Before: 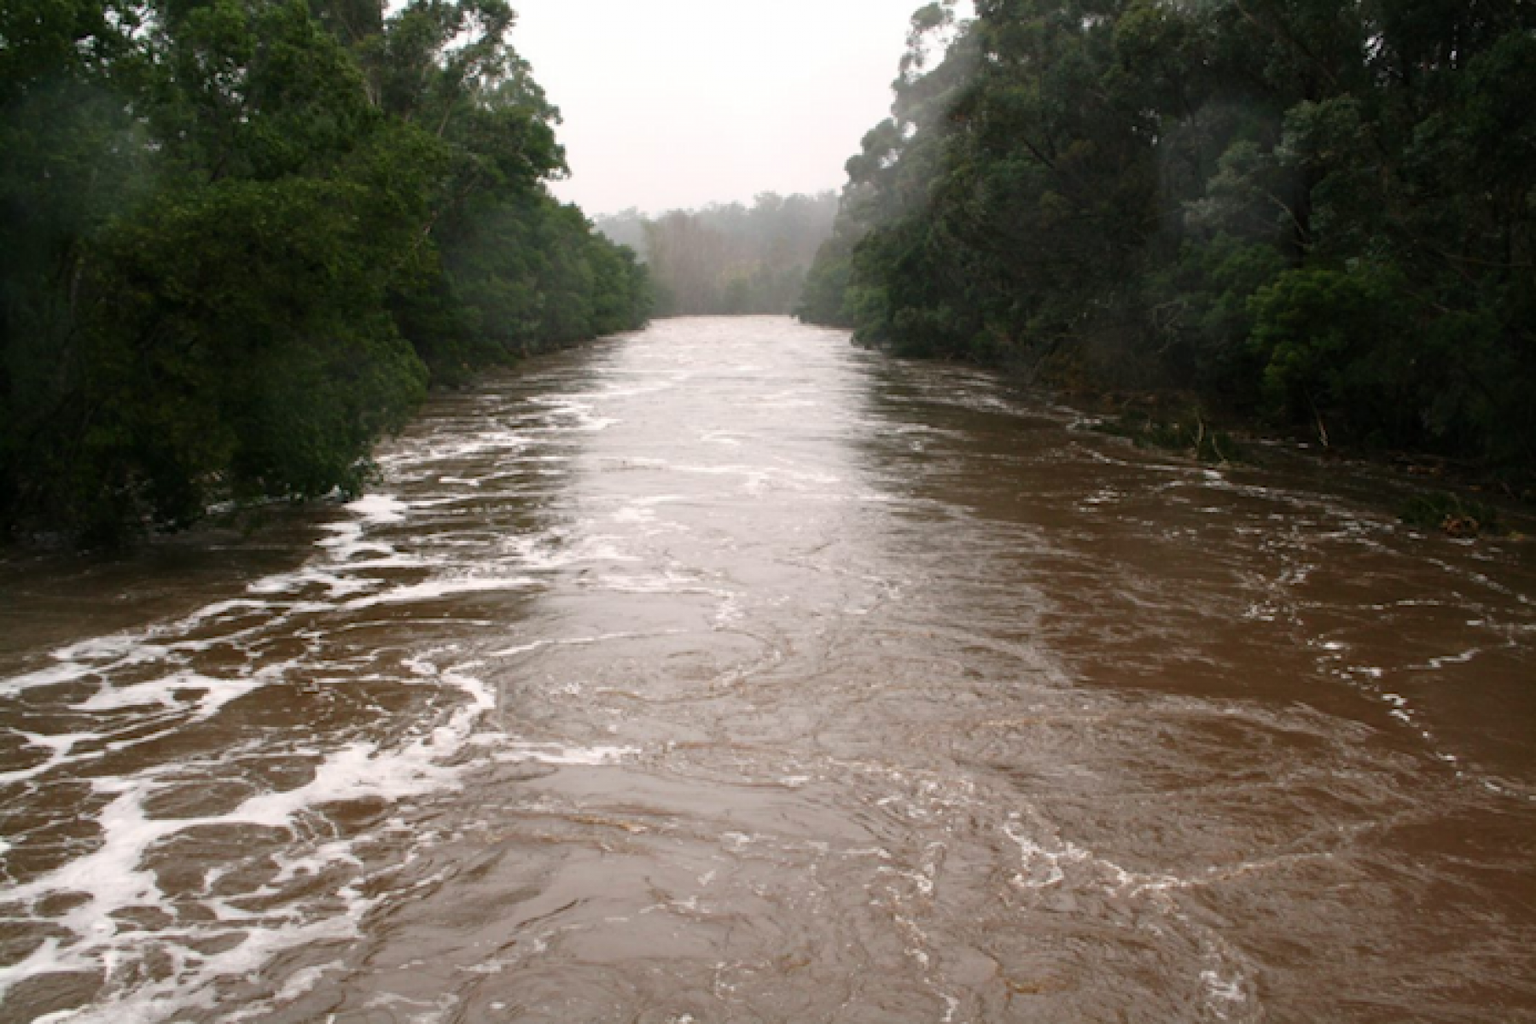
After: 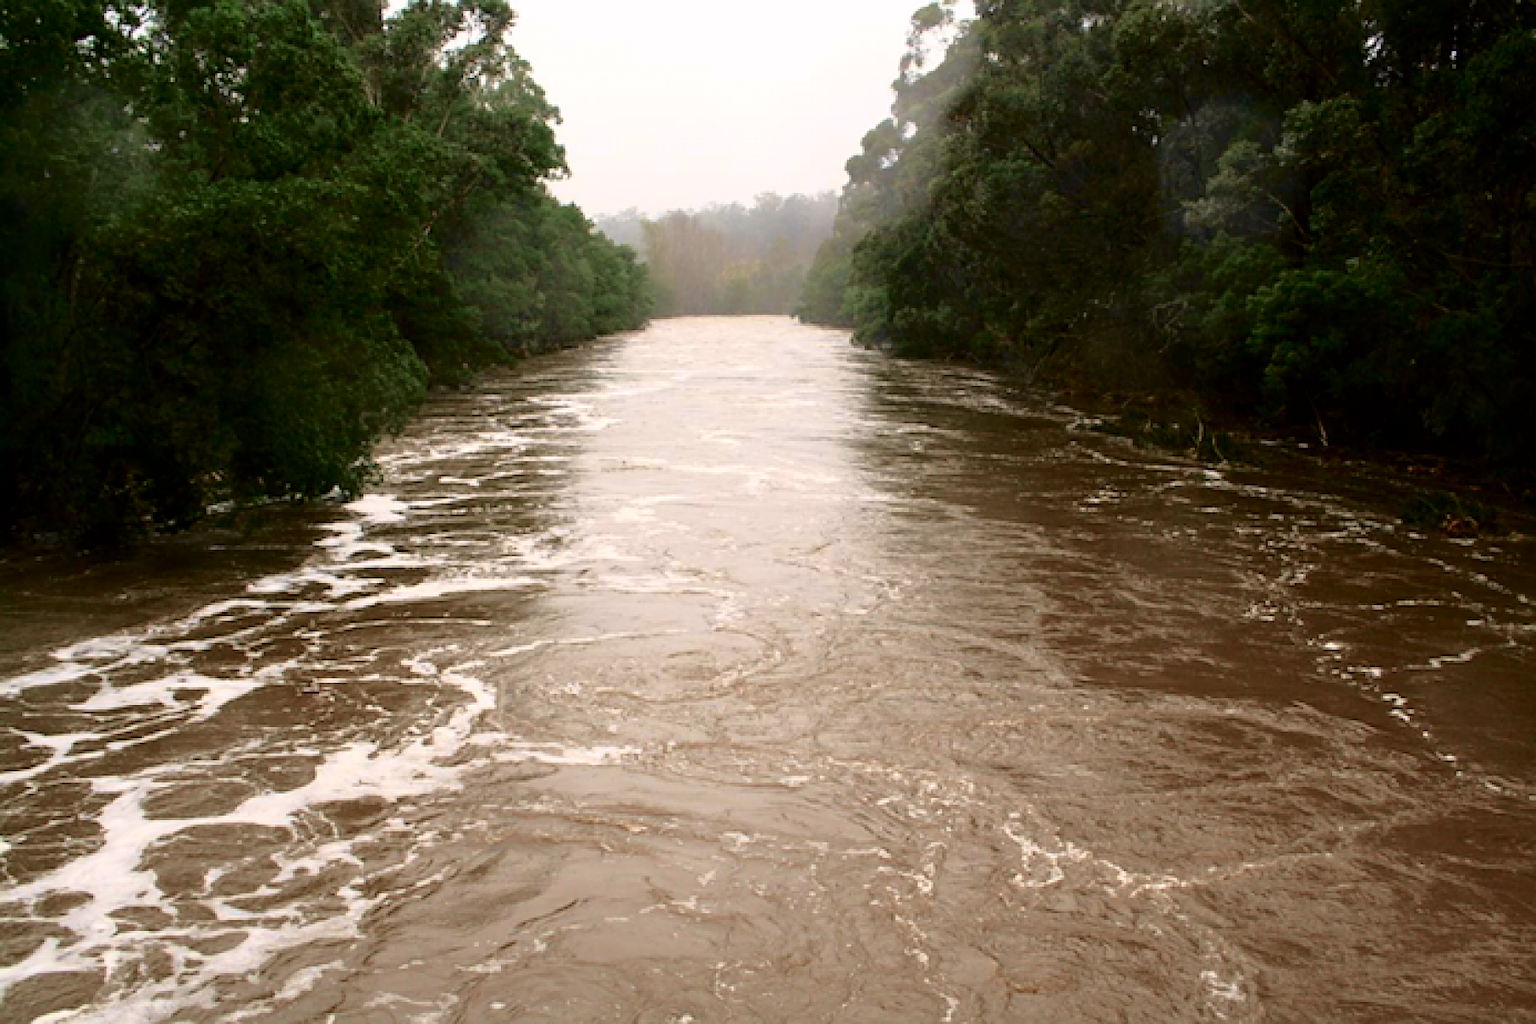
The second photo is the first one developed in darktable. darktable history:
tone curve: curves: ch0 [(0.024, 0) (0.075, 0.034) (0.145, 0.098) (0.257, 0.259) (0.408, 0.45) (0.611, 0.64) (0.81, 0.857) (1, 1)]; ch1 [(0, 0) (0.287, 0.198) (0.501, 0.506) (0.56, 0.57) (0.712, 0.777) (0.976, 0.992)]; ch2 [(0, 0) (0.5, 0.5) (0.523, 0.552) (0.59, 0.603) (0.681, 0.754) (1, 1)], color space Lab, independent channels, preserve colors none
sharpen: on, module defaults
